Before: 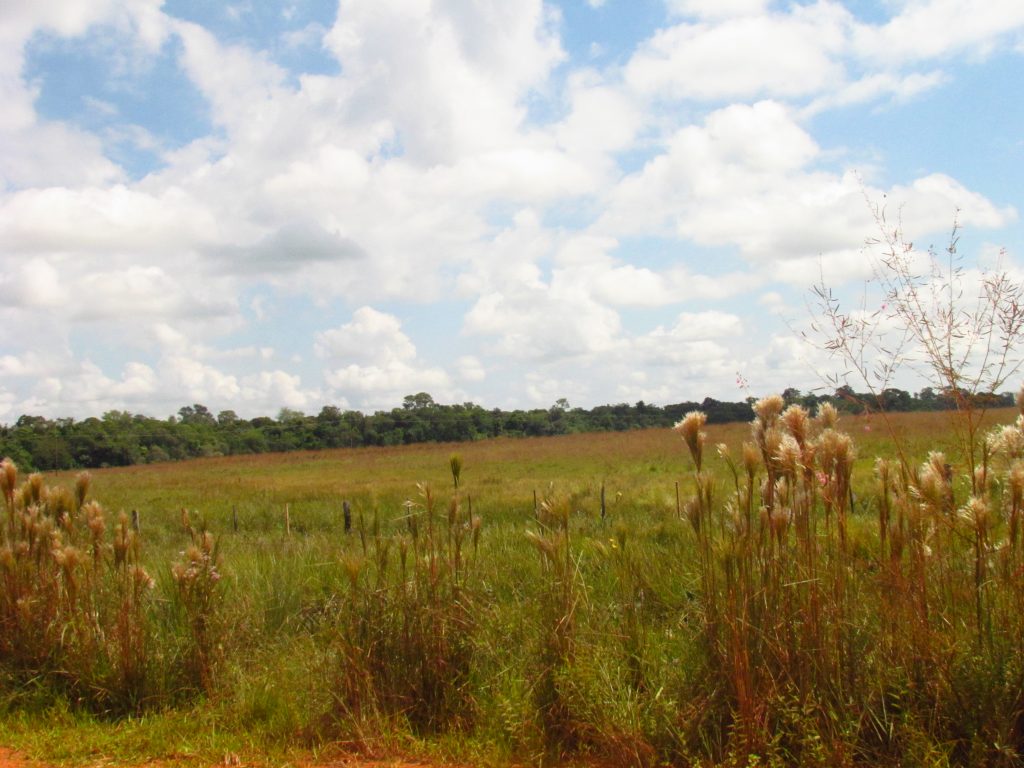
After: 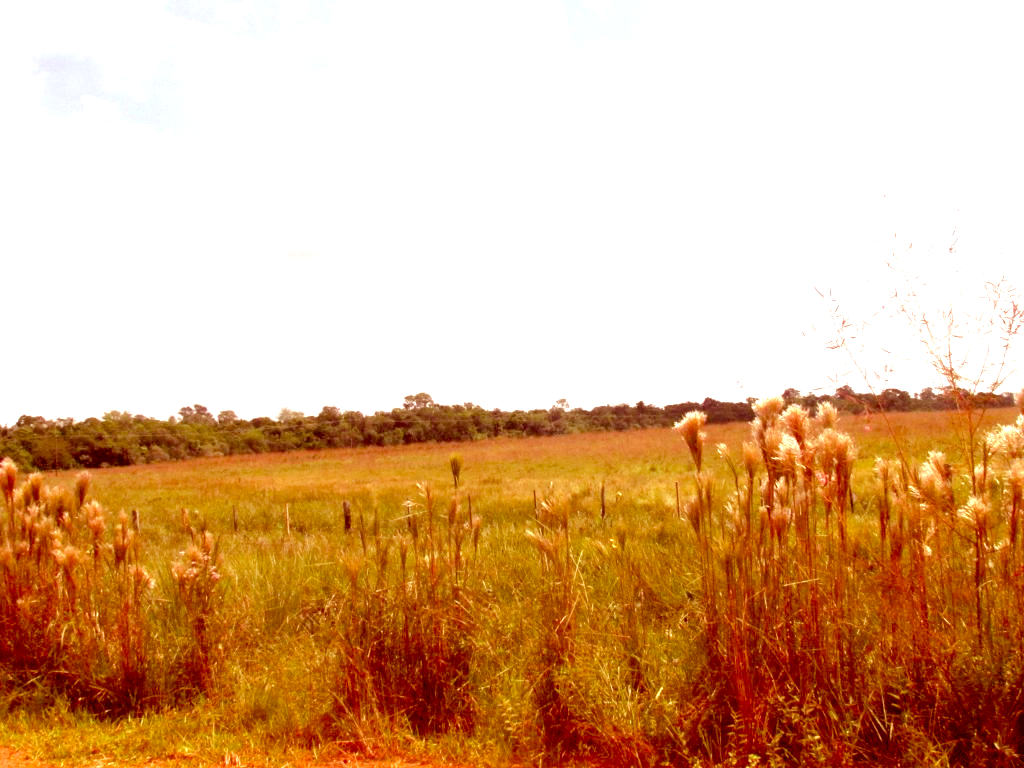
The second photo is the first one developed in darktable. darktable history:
color correction: highlights a* 9.03, highlights b* 8.71, shadows a* 40, shadows b* 40, saturation 0.8
rgb levels: mode RGB, independent channels, levels [[0, 0.474, 1], [0, 0.5, 1], [0, 0.5, 1]]
exposure: black level correction 0.011, exposure 1.088 EV, compensate exposure bias true, compensate highlight preservation false
